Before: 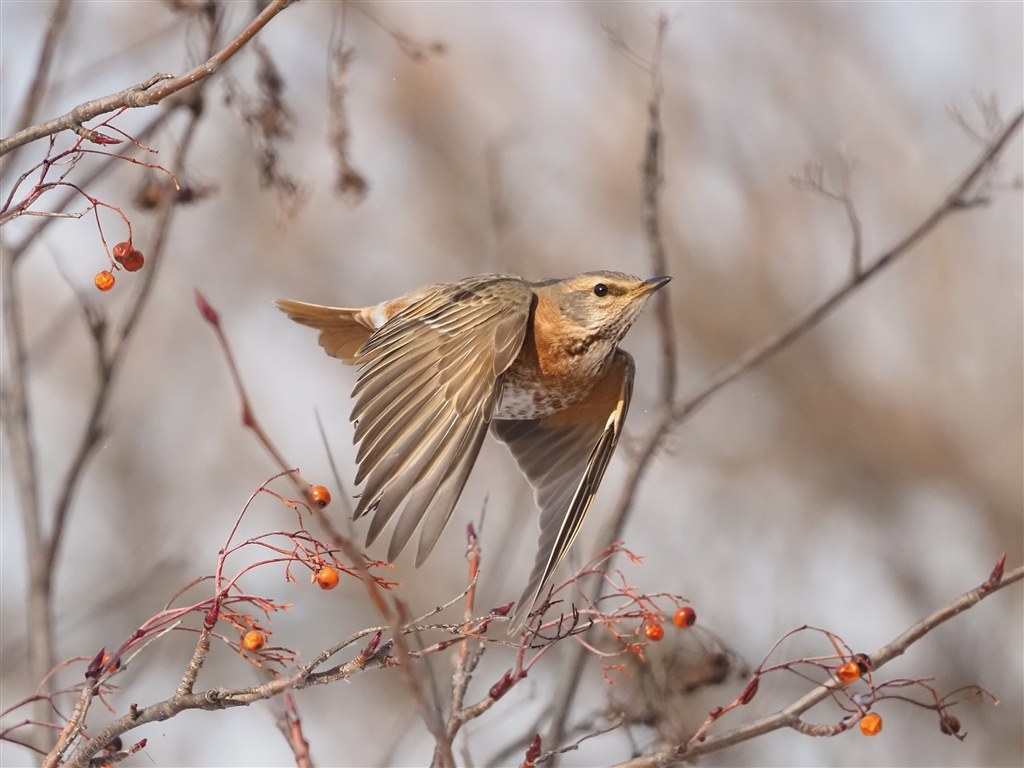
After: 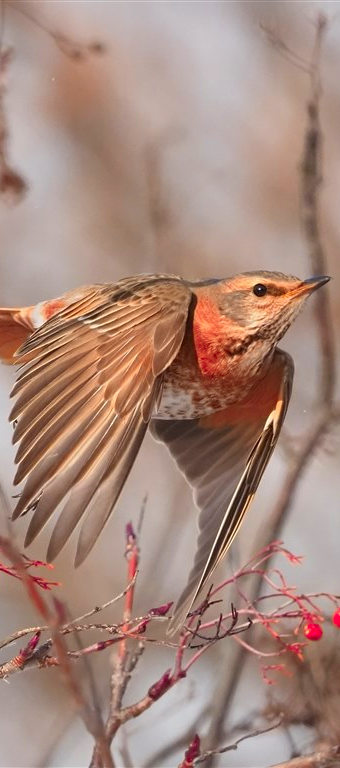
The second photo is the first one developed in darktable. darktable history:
crop: left 33.36%, right 33.36%
color zones: curves: ch1 [(0.24, 0.629) (0.75, 0.5)]; ch2 [(0.255, 0.454) (0.745, 0.491)], mix 102.12%
white balance: red 1, blue 1
shadows and highlights: soften with gaussian
